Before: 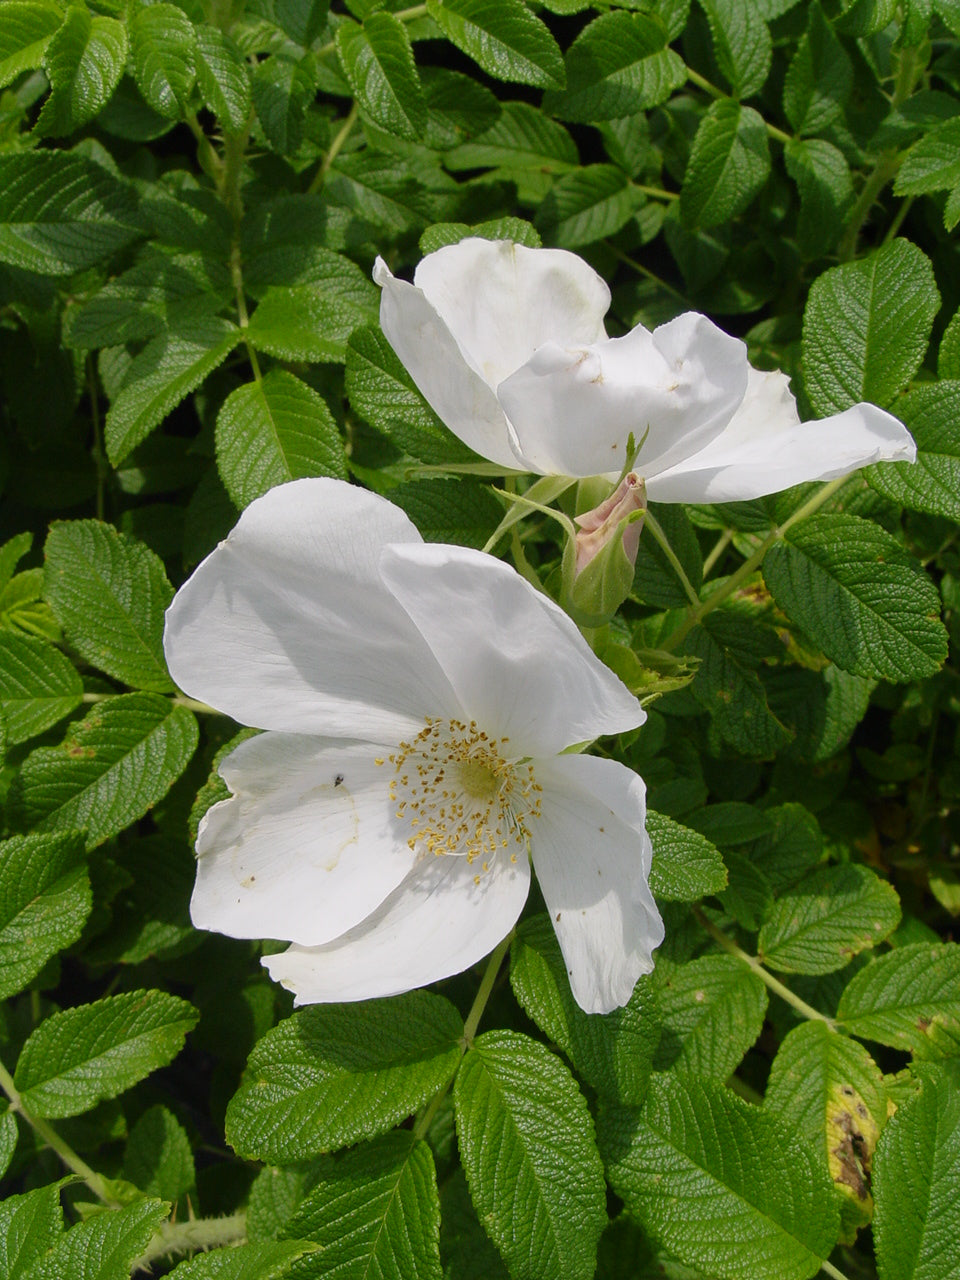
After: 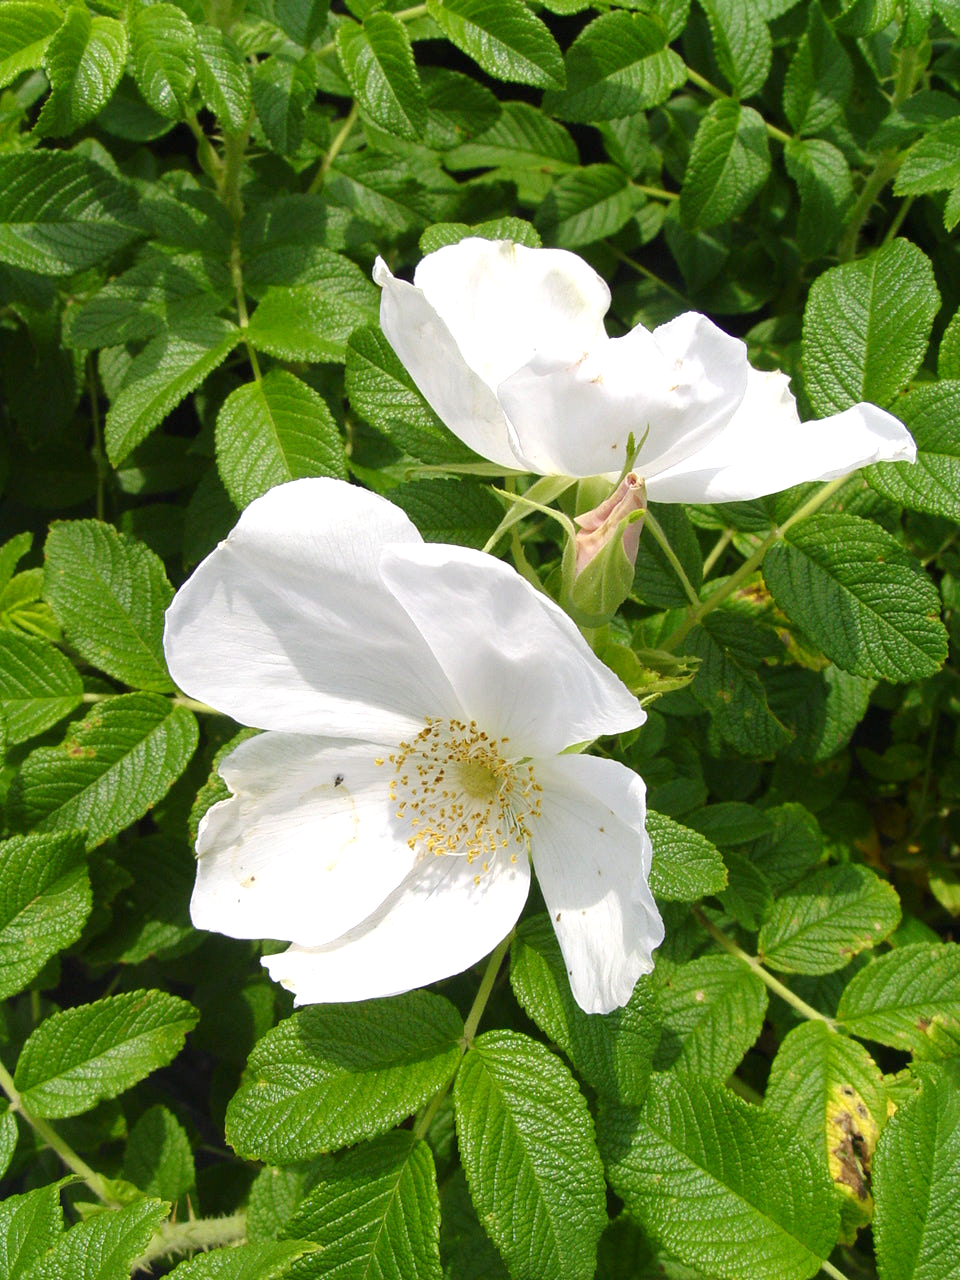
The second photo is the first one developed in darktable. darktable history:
exposure: exposure 0.744 EV, compensate highlight preservation false
